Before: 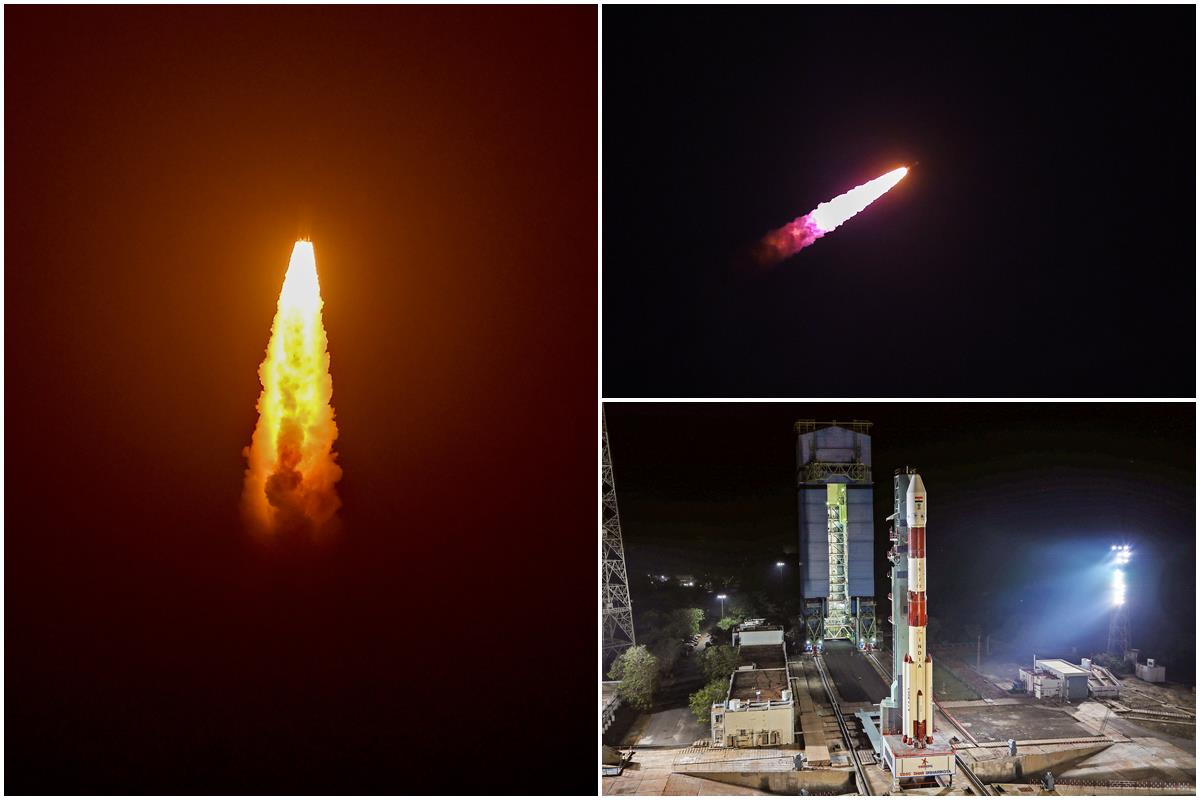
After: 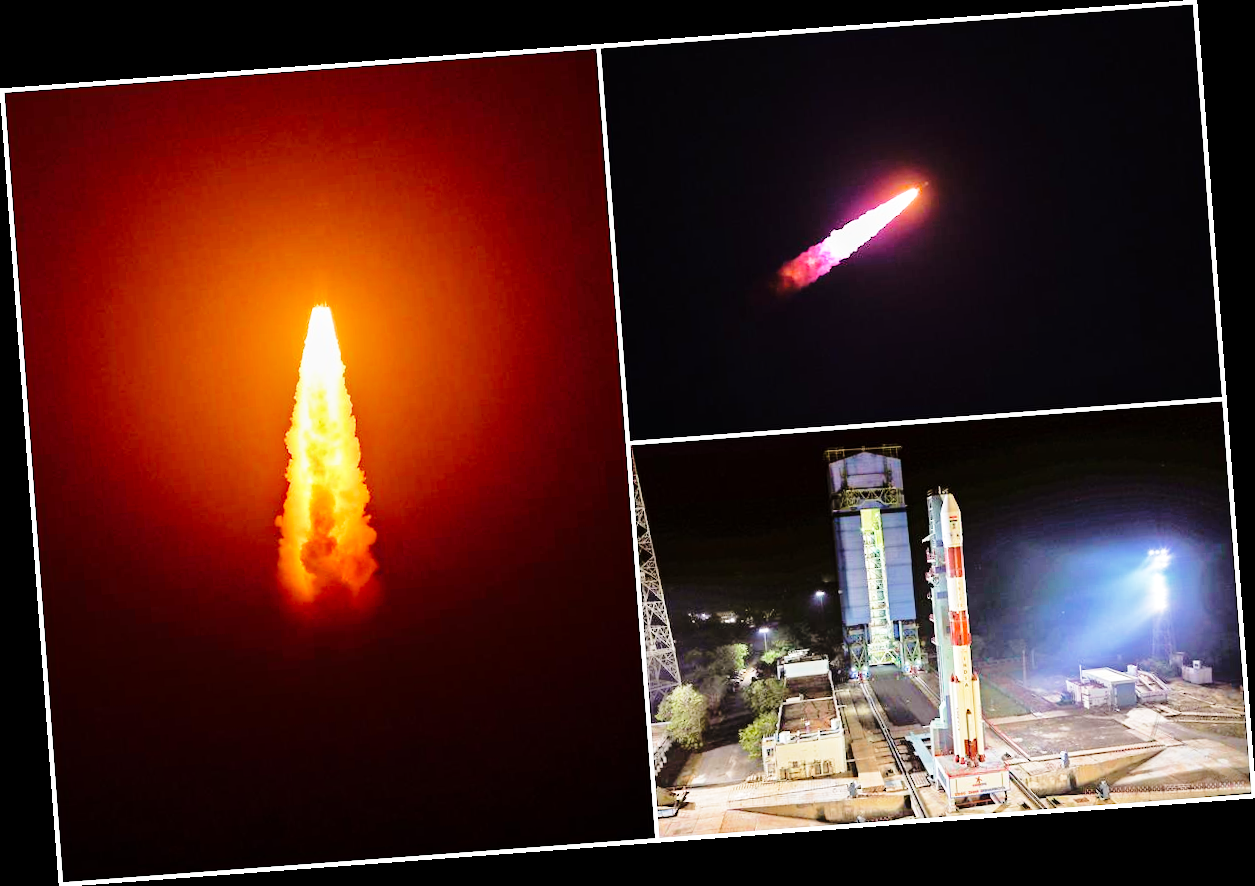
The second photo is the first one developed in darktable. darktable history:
tone equalizer: -7 EV 0.15 EV, -6 EV 0.6 EV, -5 EV 1.15 EV, -4 EV 1.33 EV, -3 EV 1.15 EV, -2 EV 0.6 EV, -1 EV 0.15 EV, mask exposure compensation -0.5 EV
base curve: curves: ch0 [(0, 0) (0.028, 0.03) (0.121, 0.232) (0.46, 0.748) (0.859, 0.968) (1, 1)], preserve colors none
velvia: on, module defaults
rotate and perspective: rotation -4.25°, automatic cropping off
